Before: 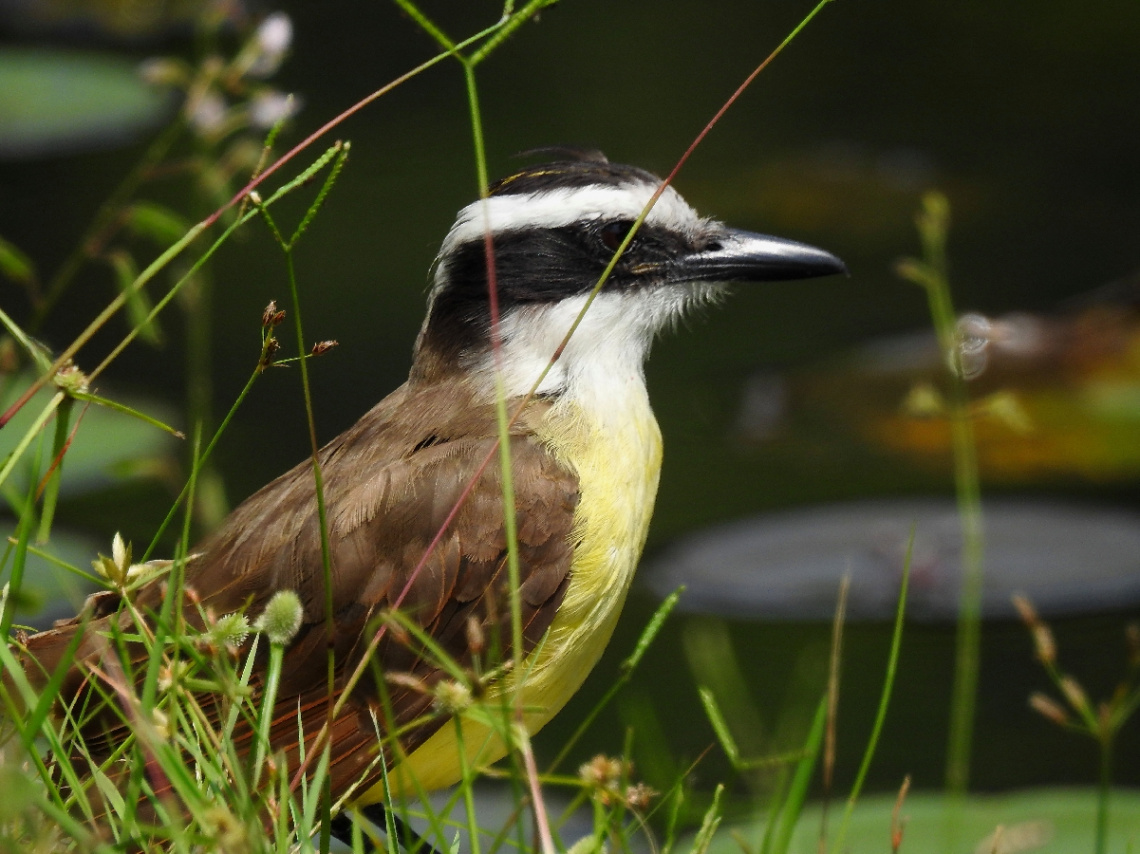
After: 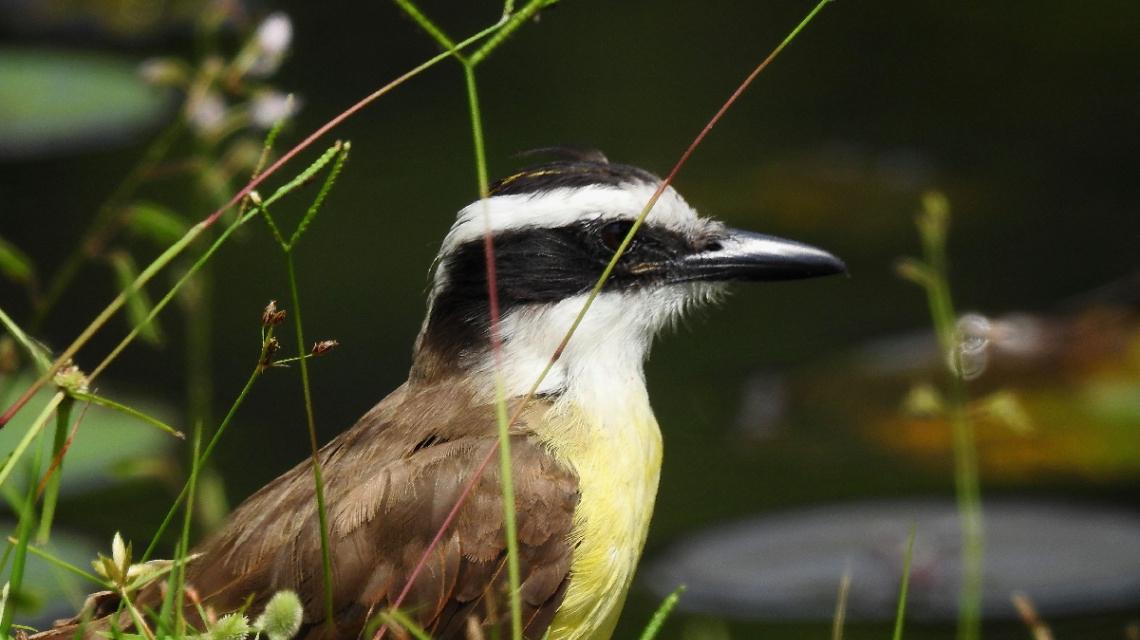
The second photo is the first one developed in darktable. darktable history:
crop: bottom 24.984%
tone curve: curves: ch0 [(0, 0) (0.251, 0.254) (0.689, 0.733) (1, 1)], color space Lab, independent channels, preserve colors none
